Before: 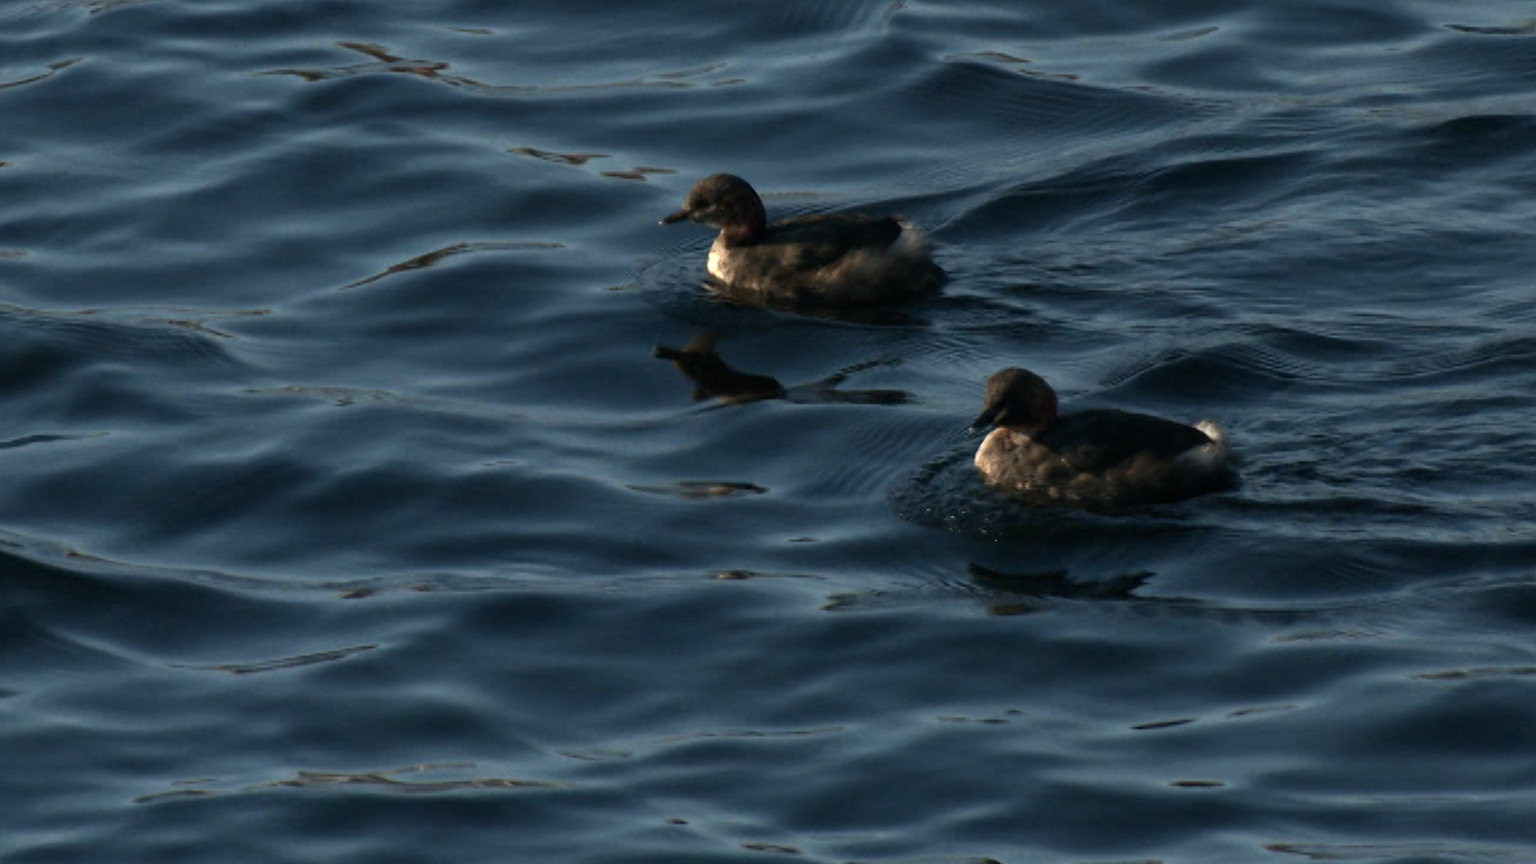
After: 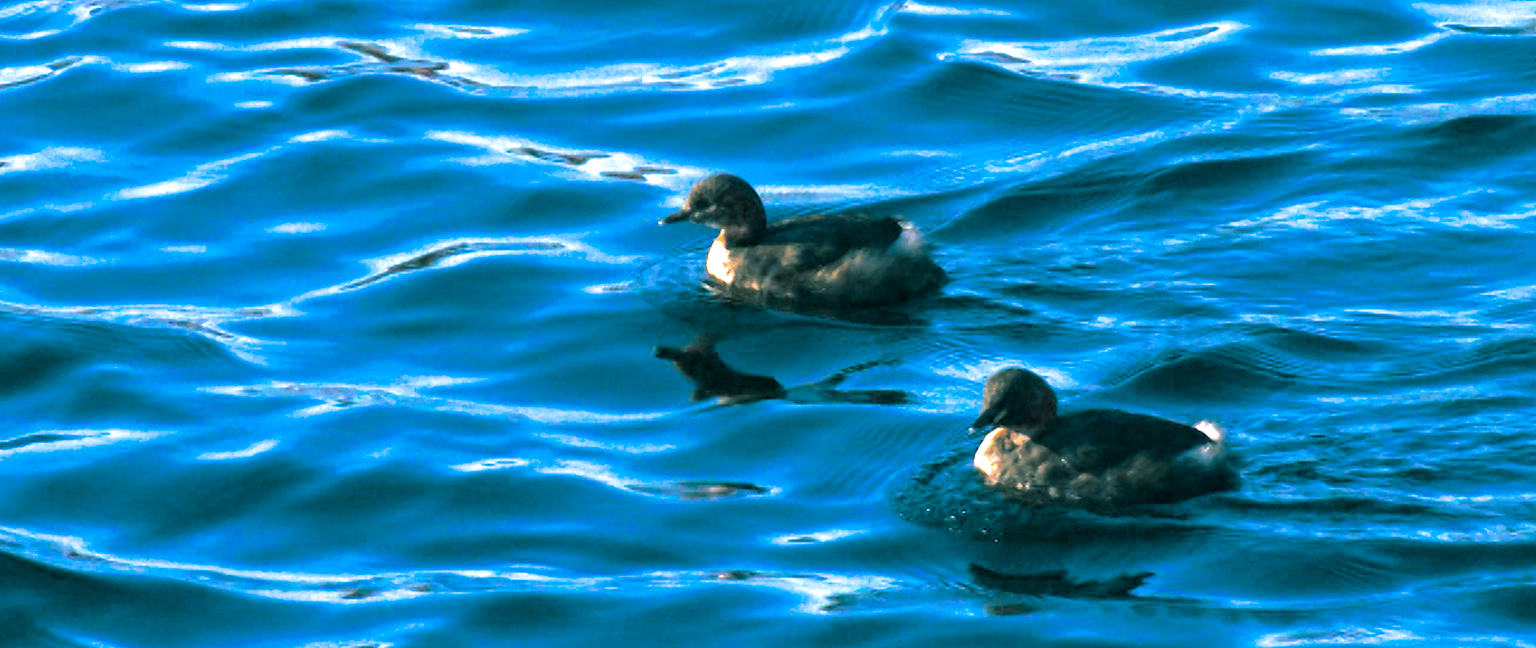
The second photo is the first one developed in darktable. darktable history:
crop: bottom 24.988%
color balance rgb: linear chroma grading › global chroma 25%, perceptual saturation grading › global saturation 40%, perceptual brilliance grading › global brilliance 30%, global vibrance 40%
exposure: exposure 0.999 EV, compensate highlight preservation false
split-toning: shadows › hue 186.43°, highlights › hue 49.29°, compress 30.29%
white balance: red 0.967, blue 1.119, emerald 0.756
